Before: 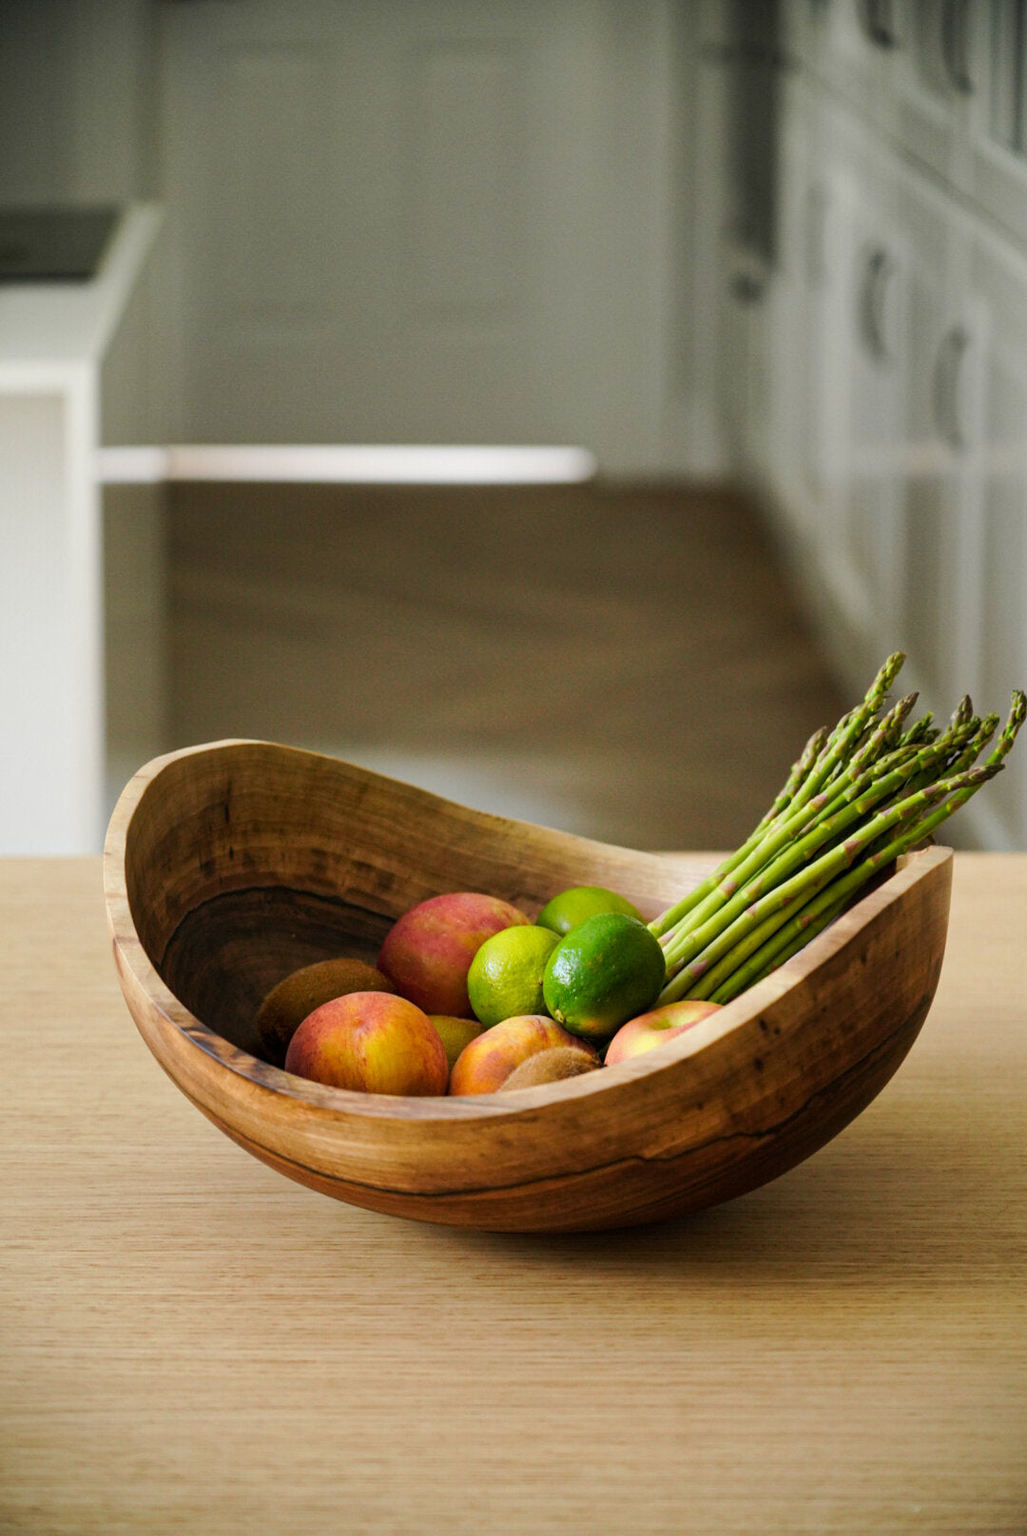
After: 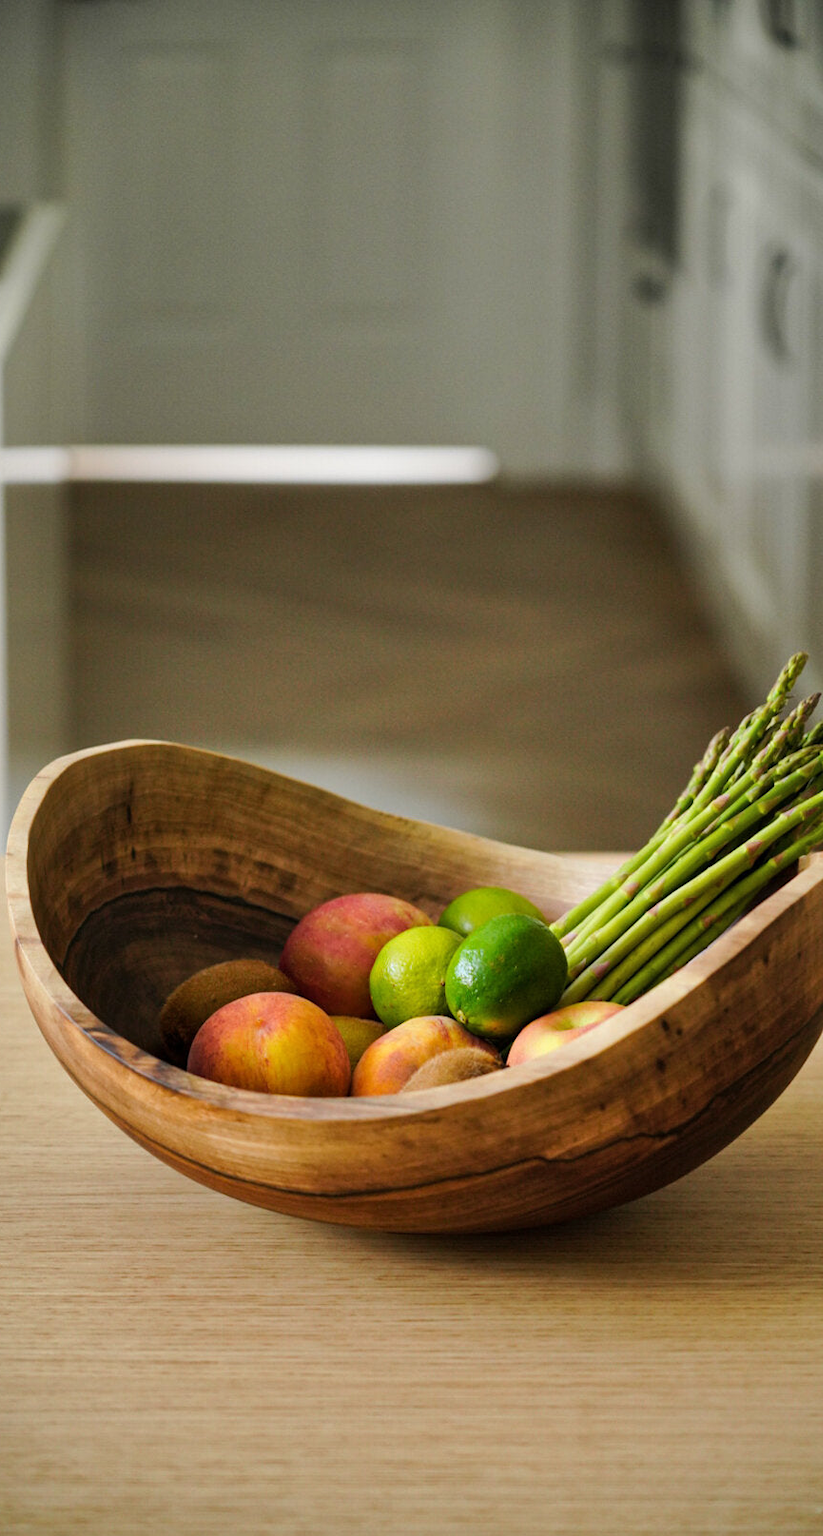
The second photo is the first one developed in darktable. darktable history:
shadows and highlights: shadows 60, soften with gaussian
crop and rotate: left 9.597%, right 10.195%
